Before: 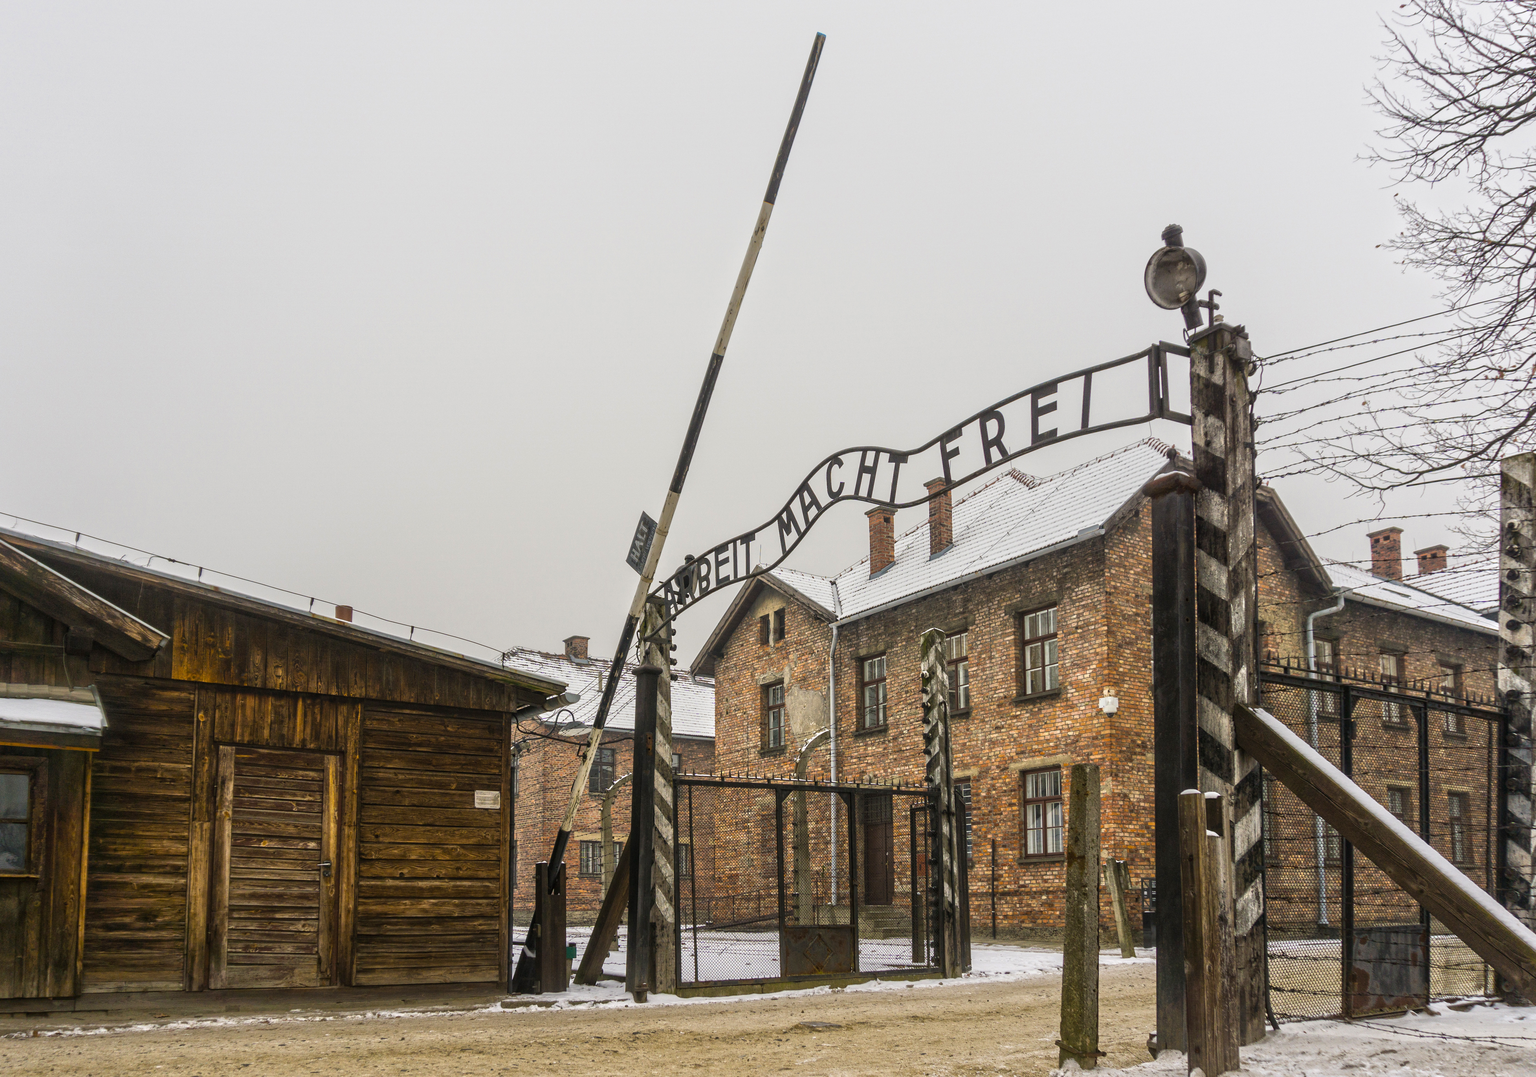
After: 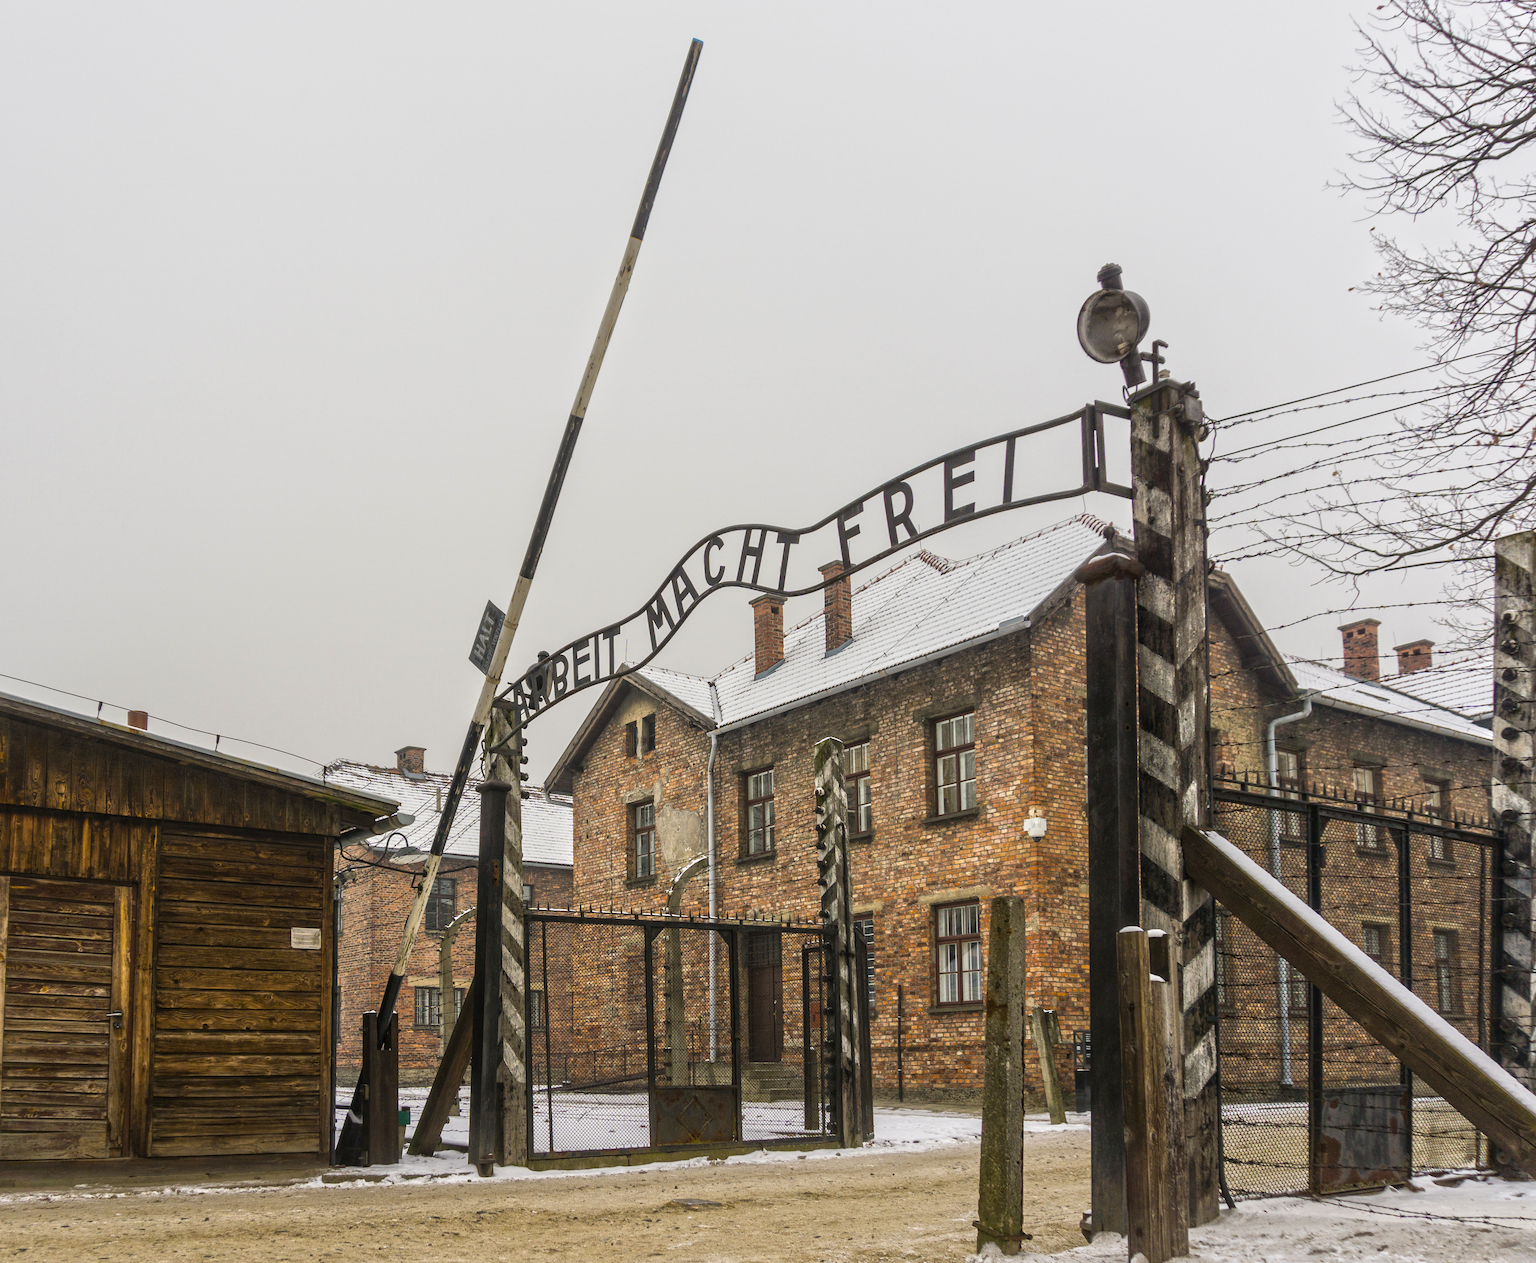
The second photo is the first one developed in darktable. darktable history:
crop and rotate: left 14.782%
